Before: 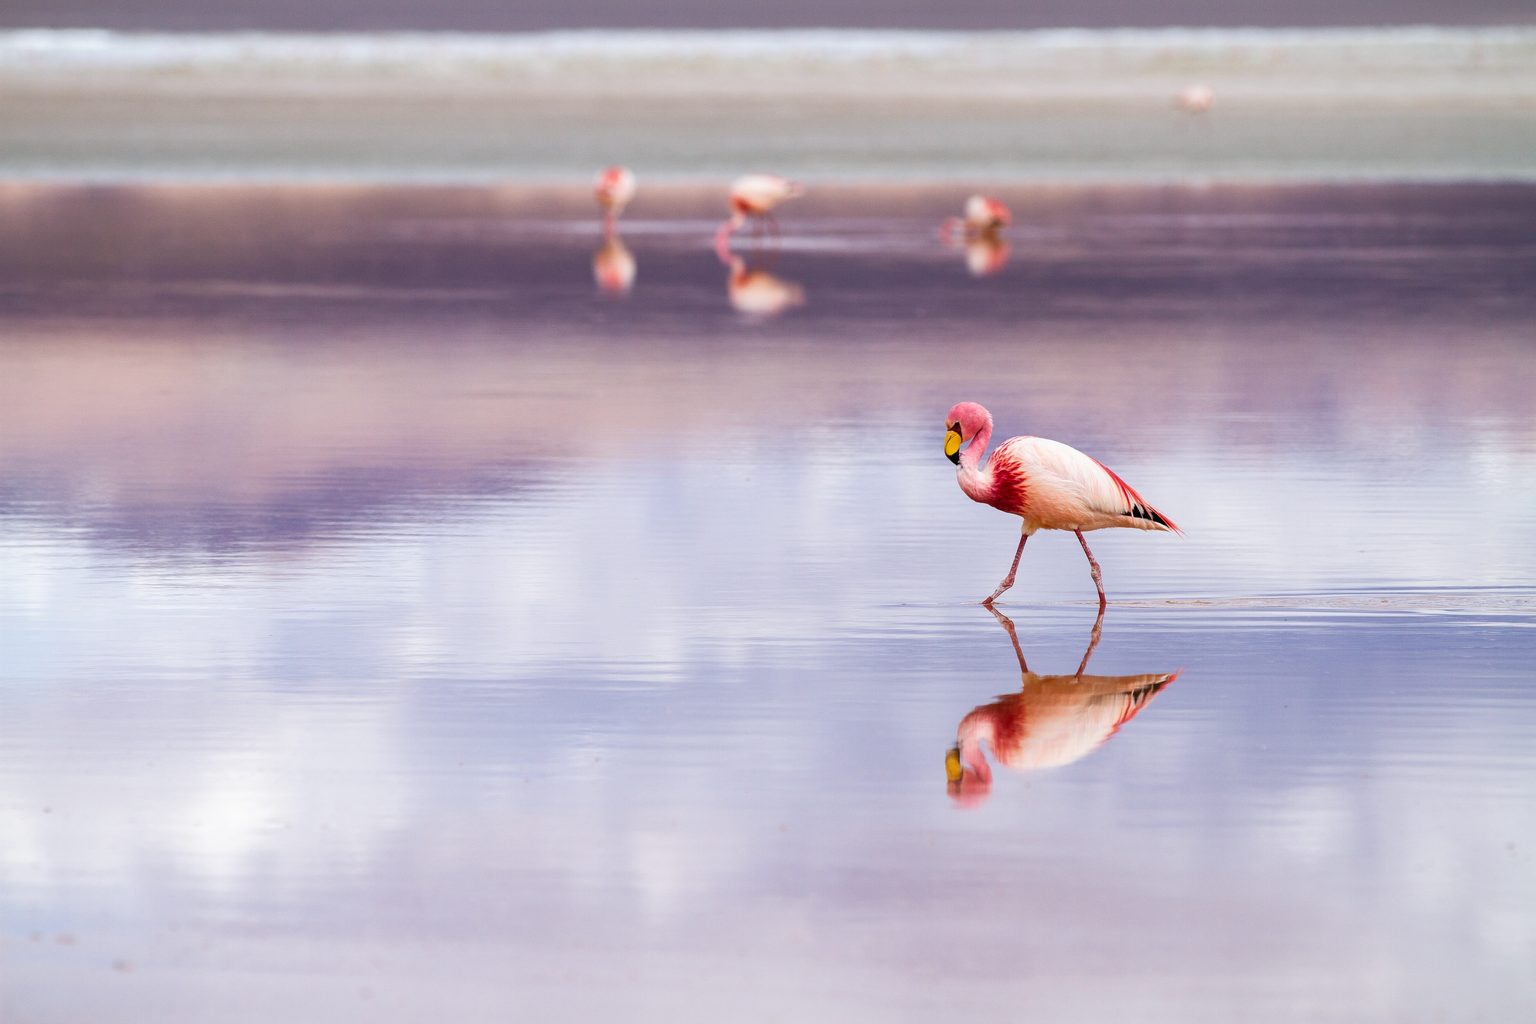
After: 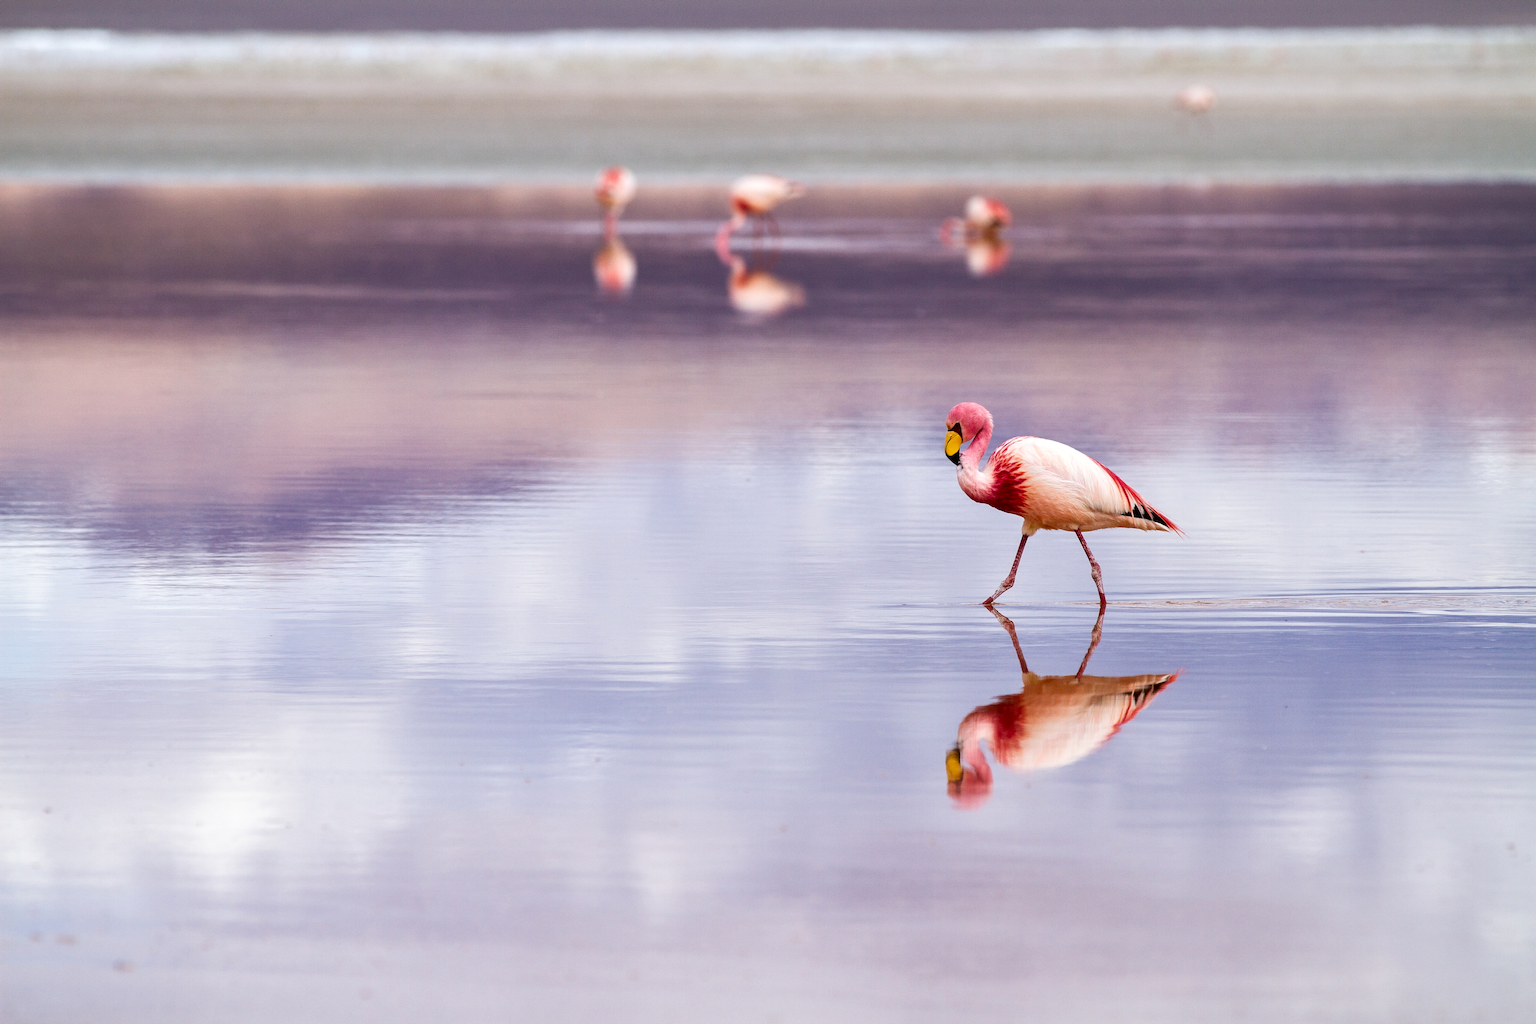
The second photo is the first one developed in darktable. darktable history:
contrast equalizer: y [[0.535, 0.543, 0.548, 0.548, 0.542, 0.532], [0.5 ×6], [0.5 ×6], [0 ×6], [0 ×6]]
contrast brightness saturation: contrast -0.02, brightness -0.01, saturation 0.03
